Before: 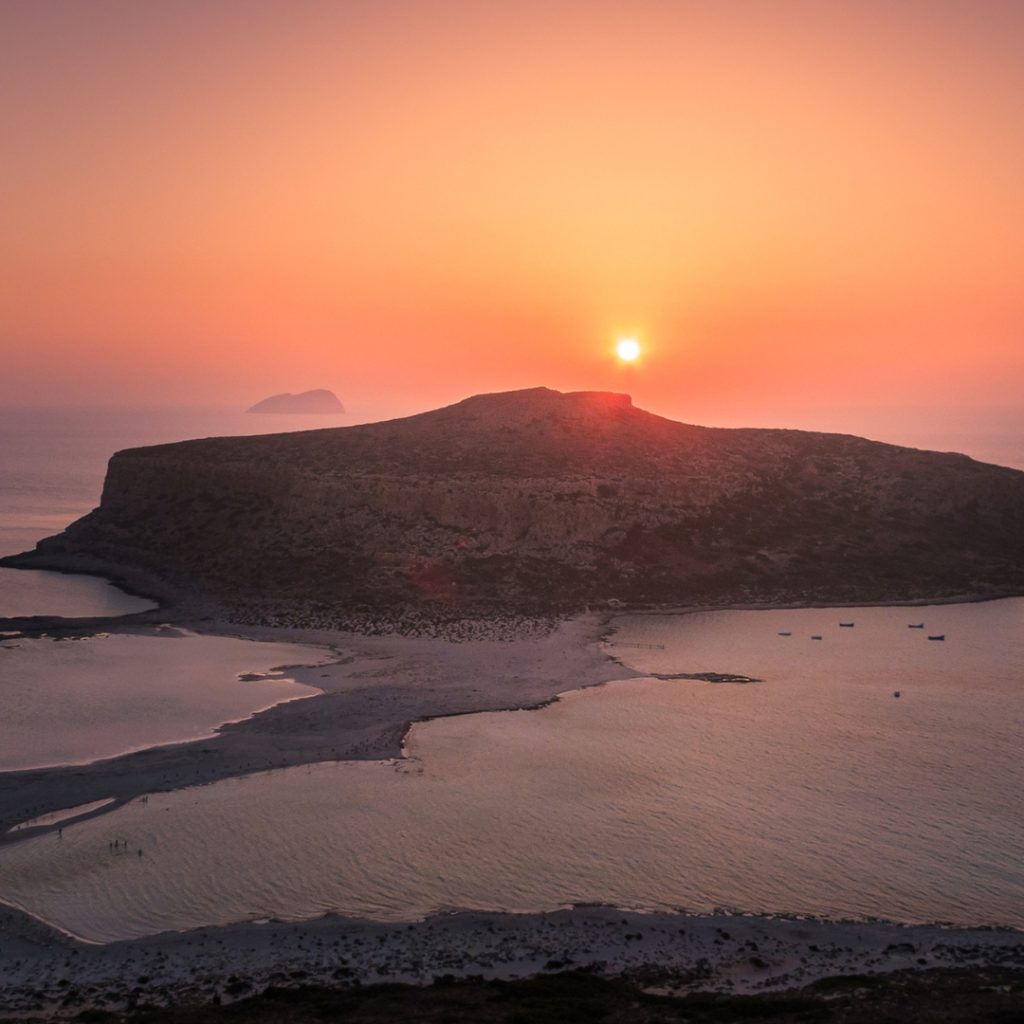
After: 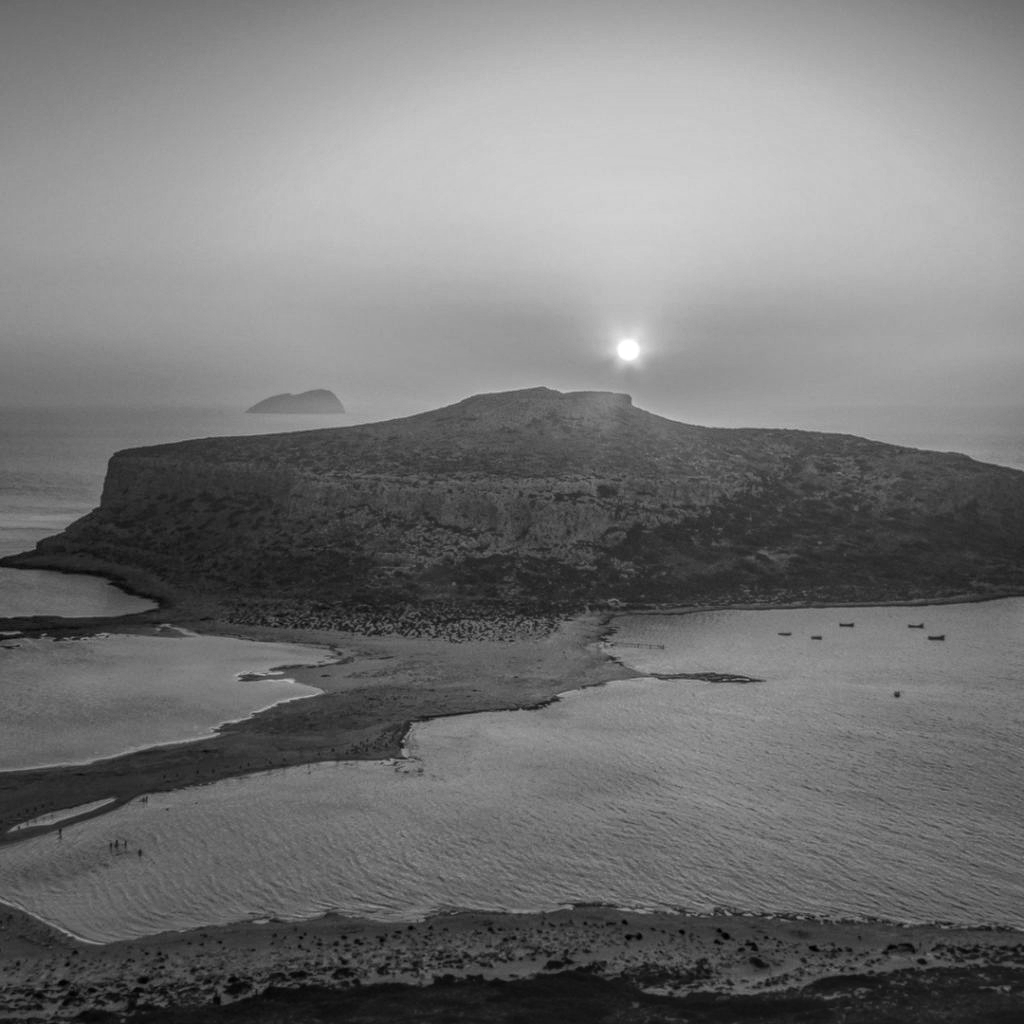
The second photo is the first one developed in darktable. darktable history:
monochrome: a 32, b 64, size 2.3
white balance: red 0.983, blue 1.036
local contrast: highlights 0%, shadows 0%, detail 200%, midtone range 0.25
